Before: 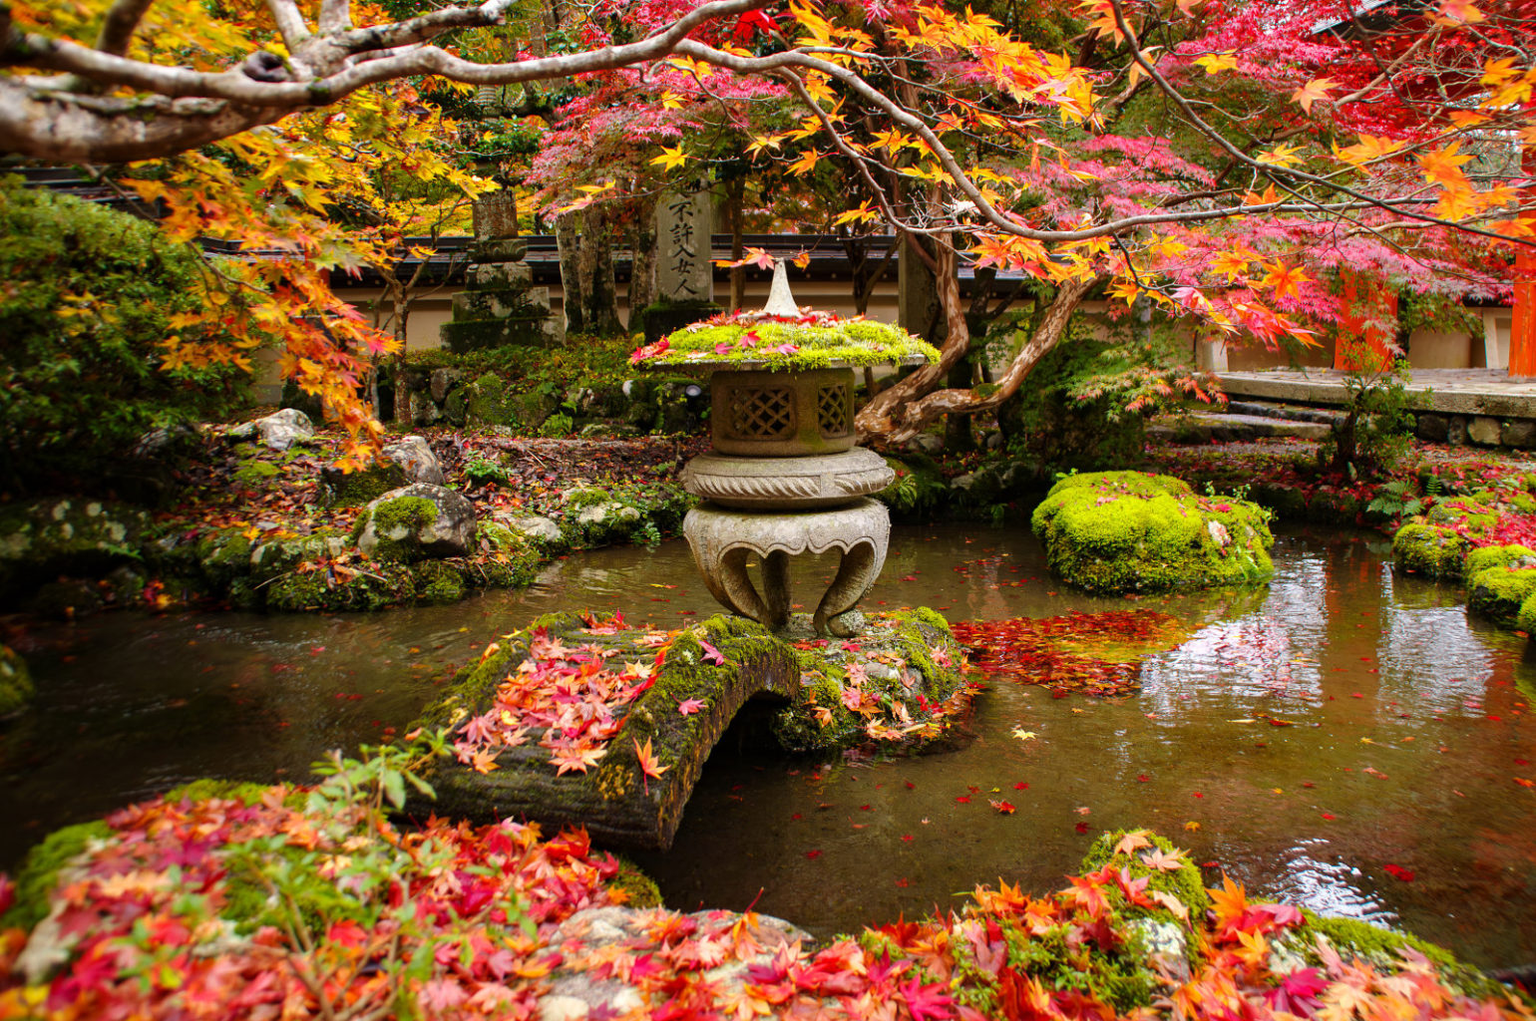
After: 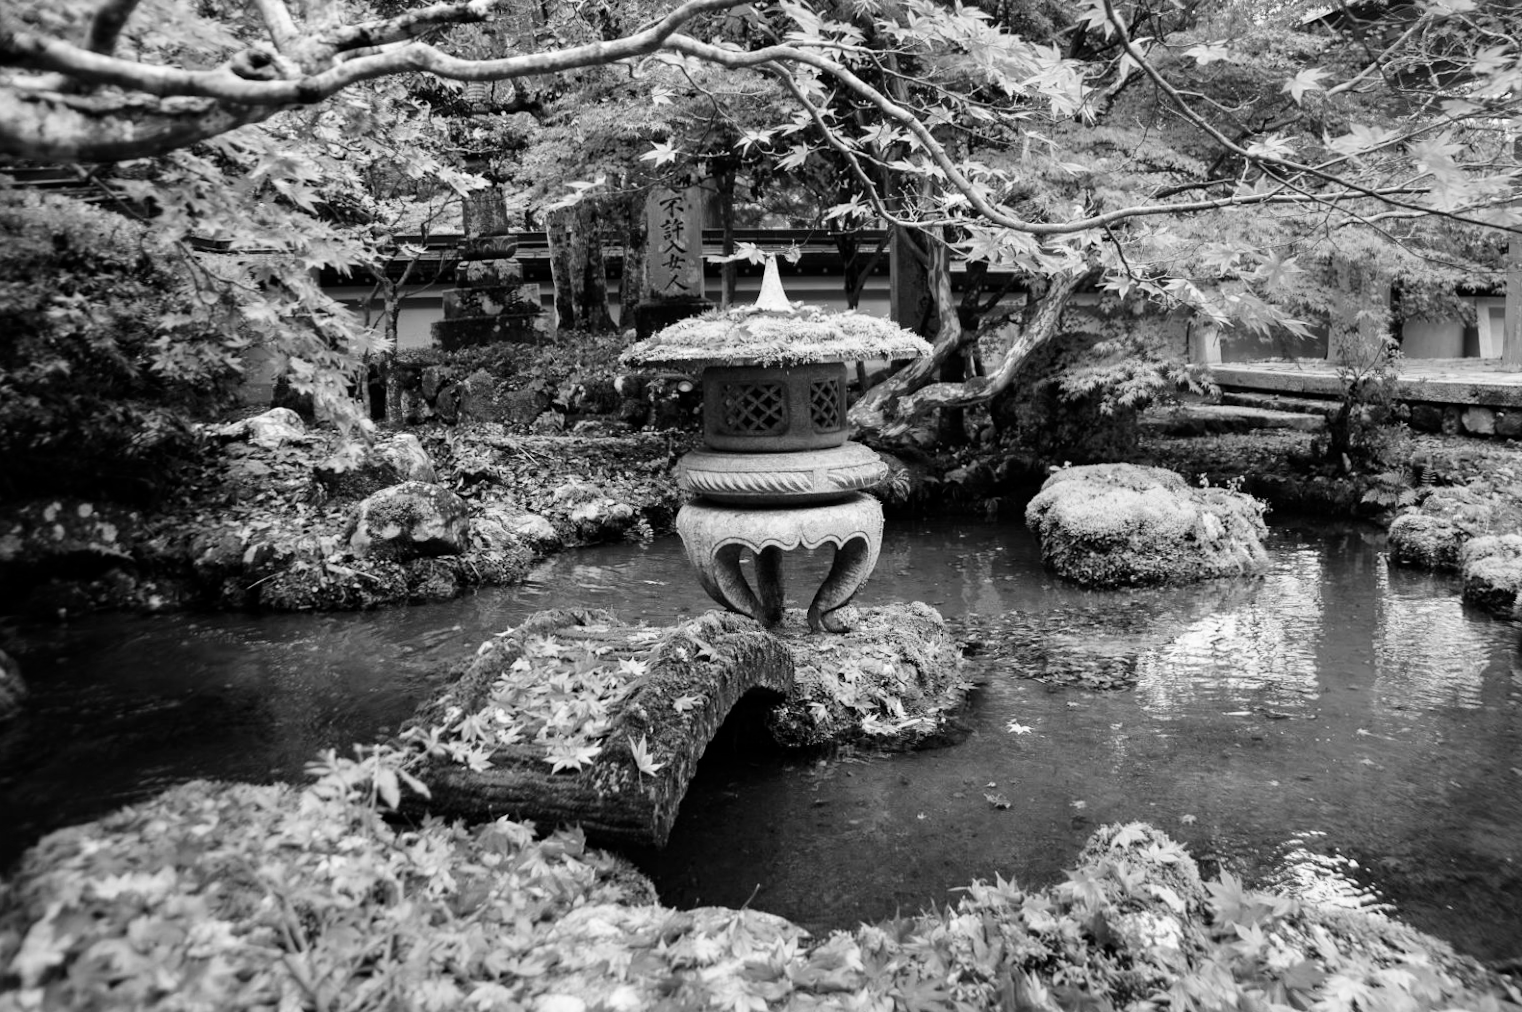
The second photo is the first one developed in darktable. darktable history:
tone curve: curves: ch0 [(0, 0) (0.004, 0.001) (0.133, 0.112) (0.325, 0.362) (0.832, 0.893) (1, 1)], color space Lab, linked channels, preserve colors none
monochrome: on, module defaults
local contrast: mode bilateral grid, contrast 15, coarseness 36, detail 105%, midtone range 0.2
rotate and perspective: rotation -0.45°, automatic cropping original format, crop left 0.008, crop right 0.992, crop top 0.012, crop bottom 0.988
